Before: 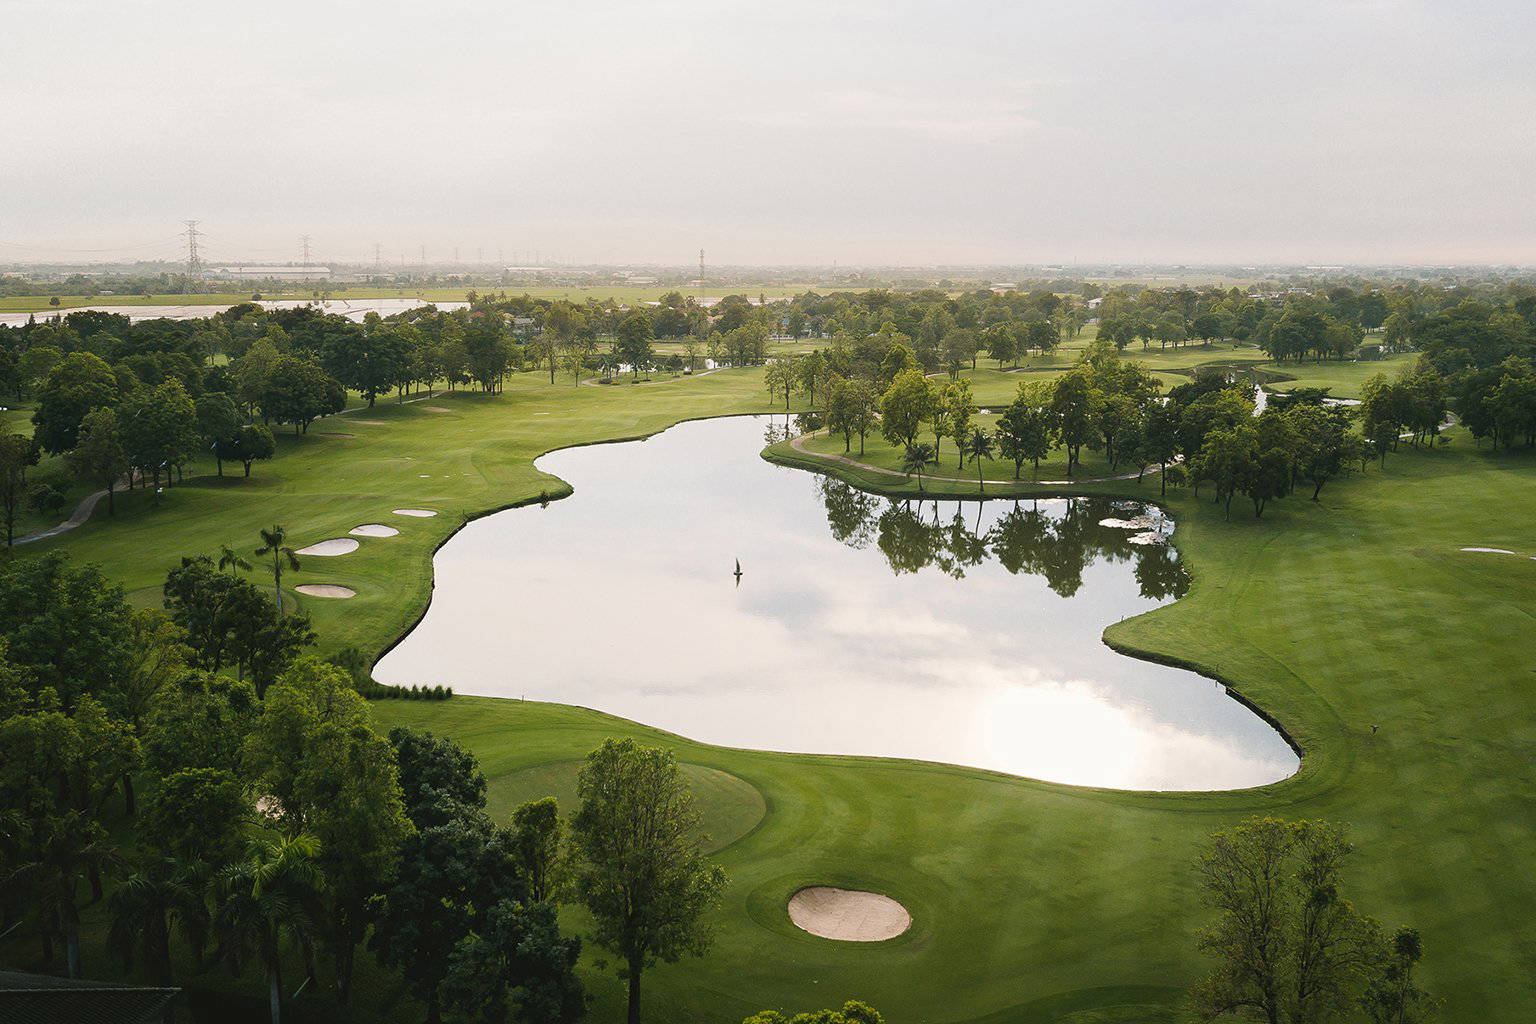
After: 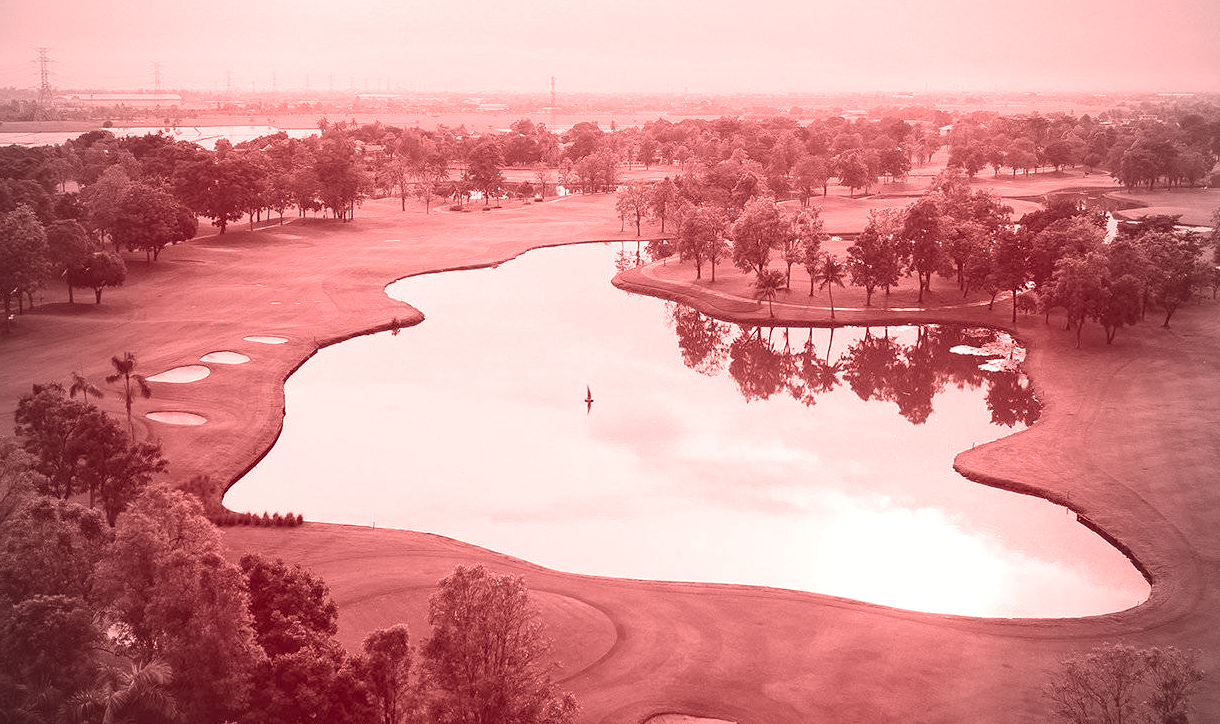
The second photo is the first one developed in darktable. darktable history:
vignetting: fall-off start 71.74%
colorize: saturation 60%, source mix 100%
crop: left 9.712%, top 16.928%, right 10.845%, bottom 12.332%
